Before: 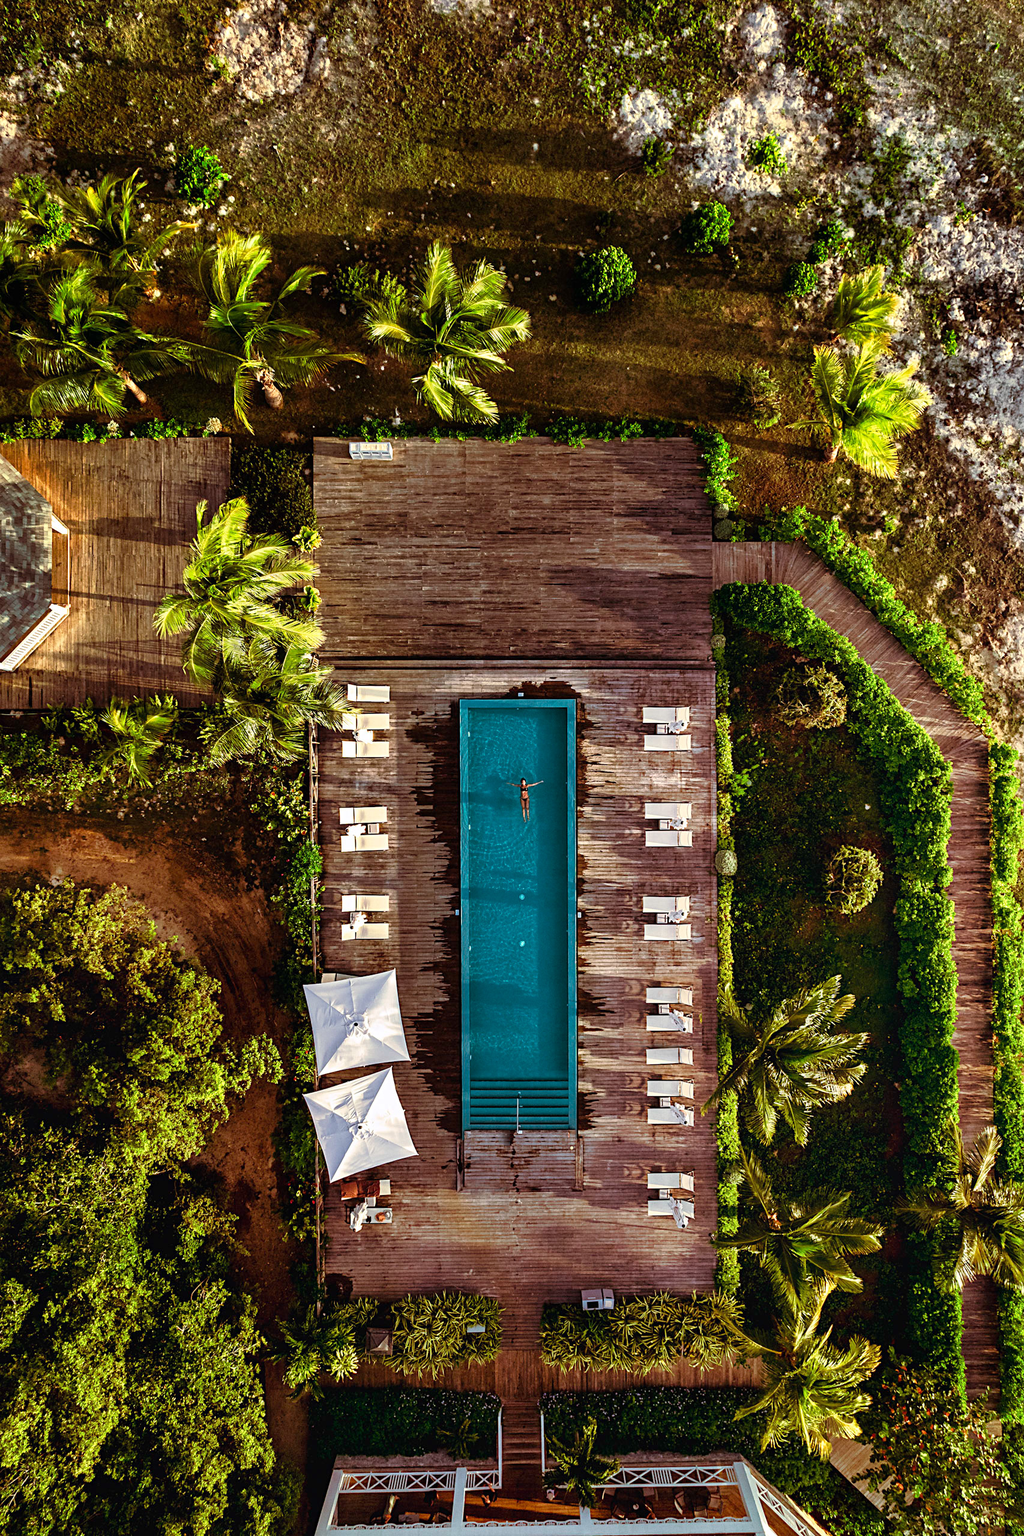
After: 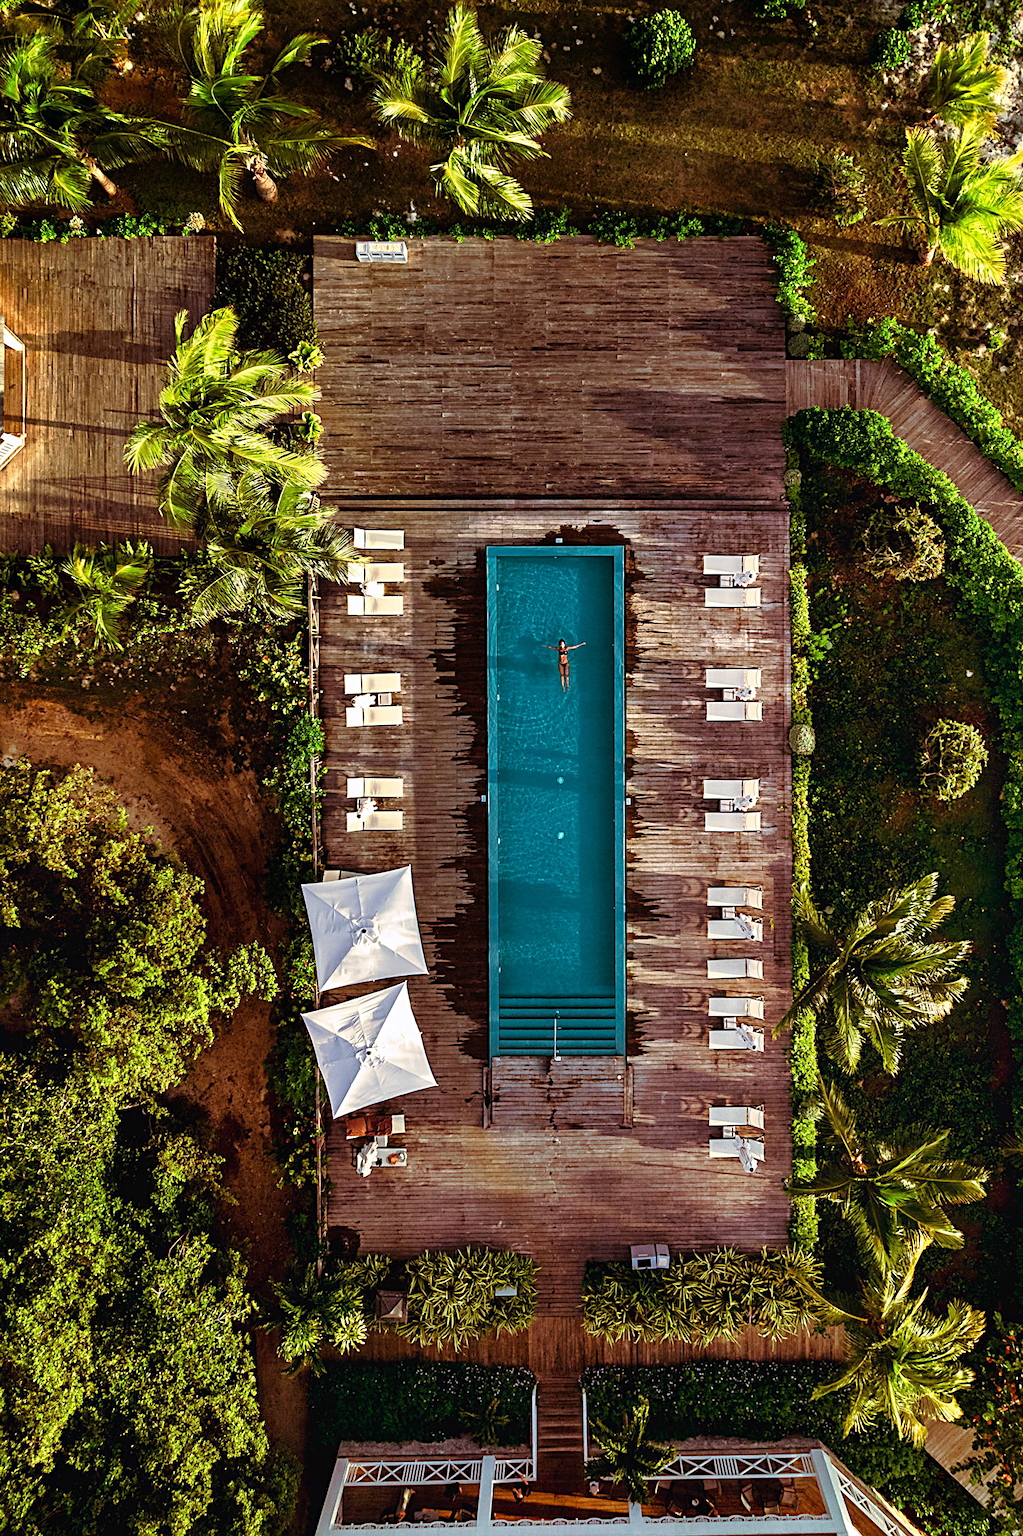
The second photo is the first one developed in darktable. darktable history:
crop and rotate: left 4.842%, top 15.51%, right 10.668%
sharpen: amount 0.2
